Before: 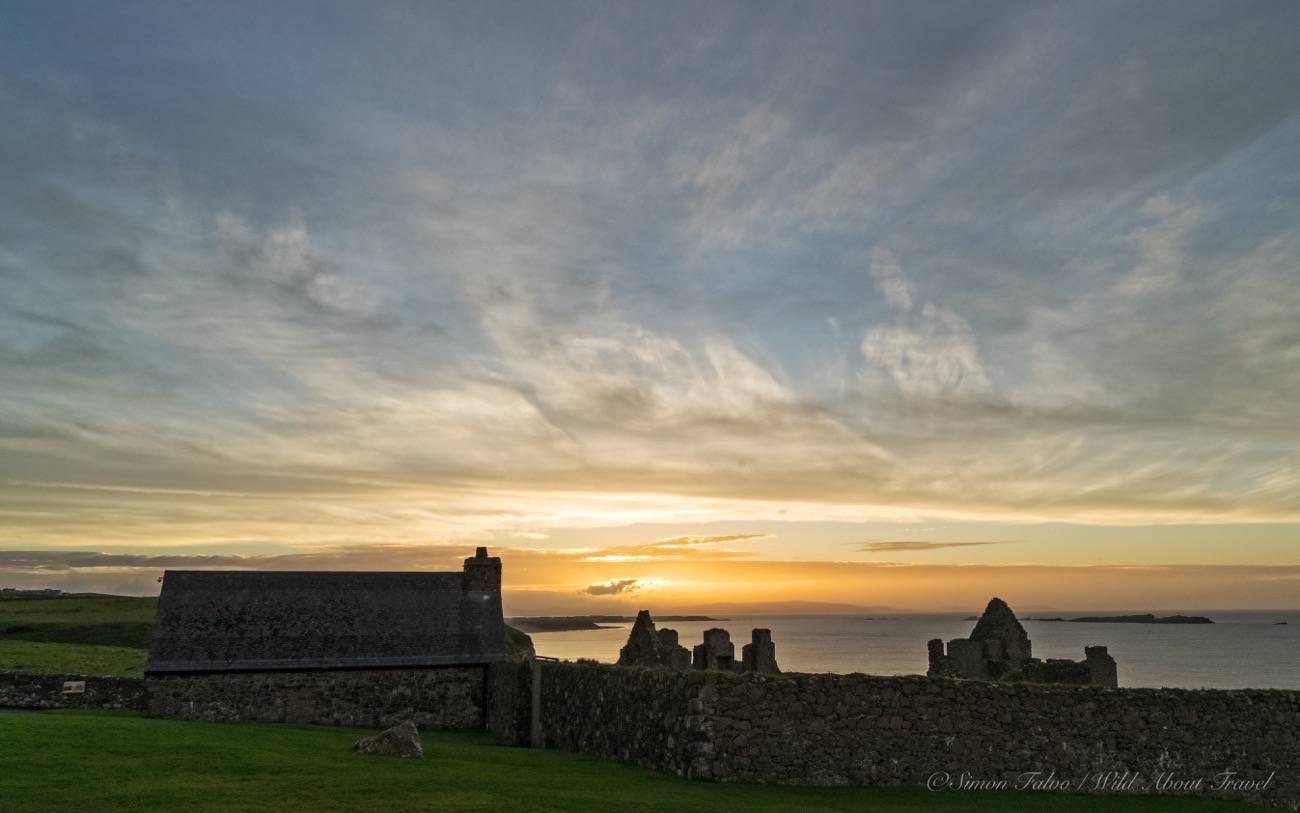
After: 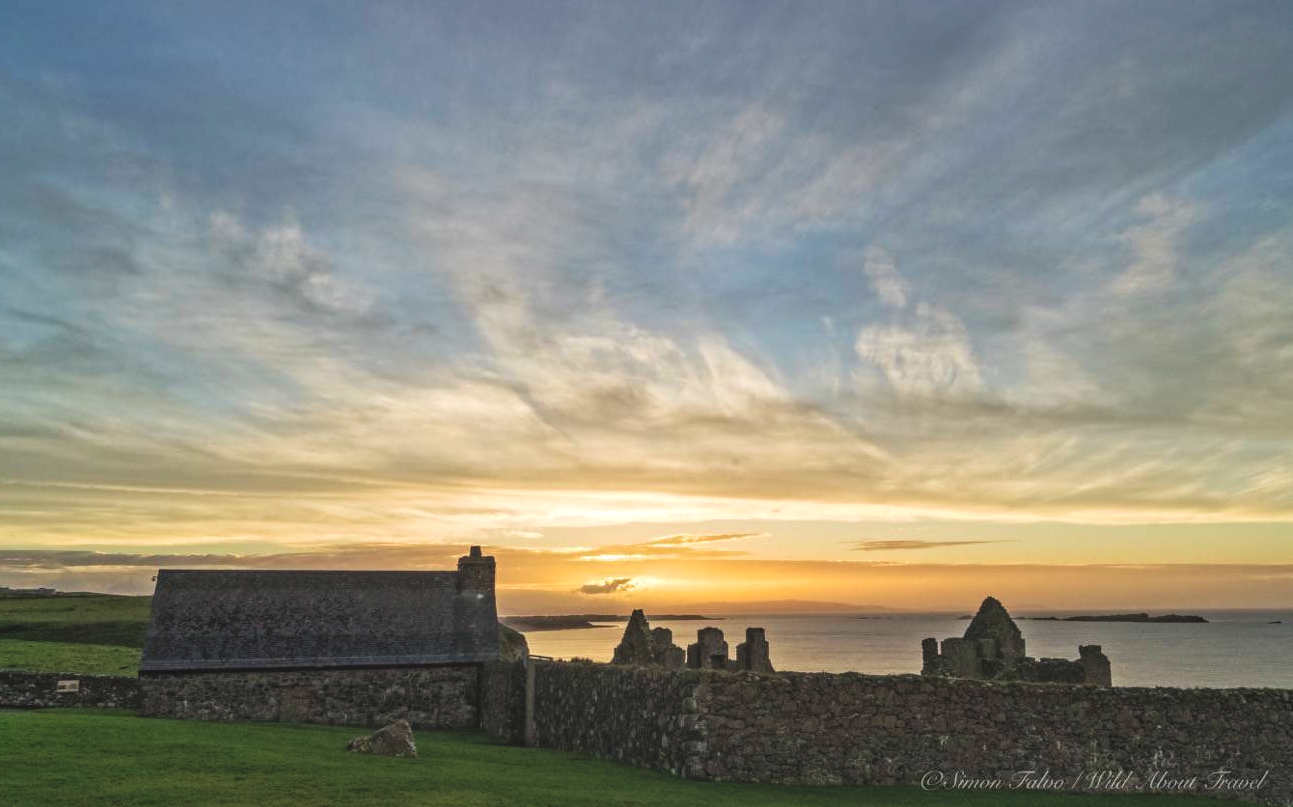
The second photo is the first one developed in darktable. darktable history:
exposure: black level correction -0.015, exposure -0.505 EV, compensate highlight preservation false
velvia: on, module defaults
crop and rotate: left 0.48%, top 0.246%, bottom 0.385%
levels: levels [0.044, 0.416, 0.908]
local contrast: highlights 62%, detail 143%, midtone range 0.421
